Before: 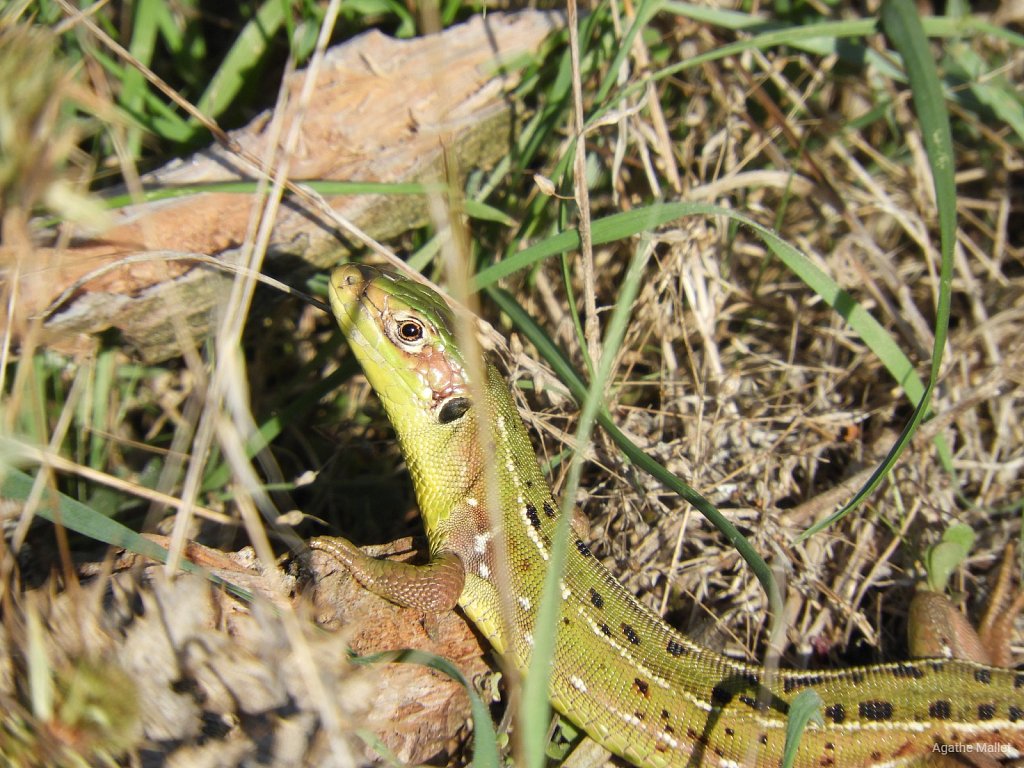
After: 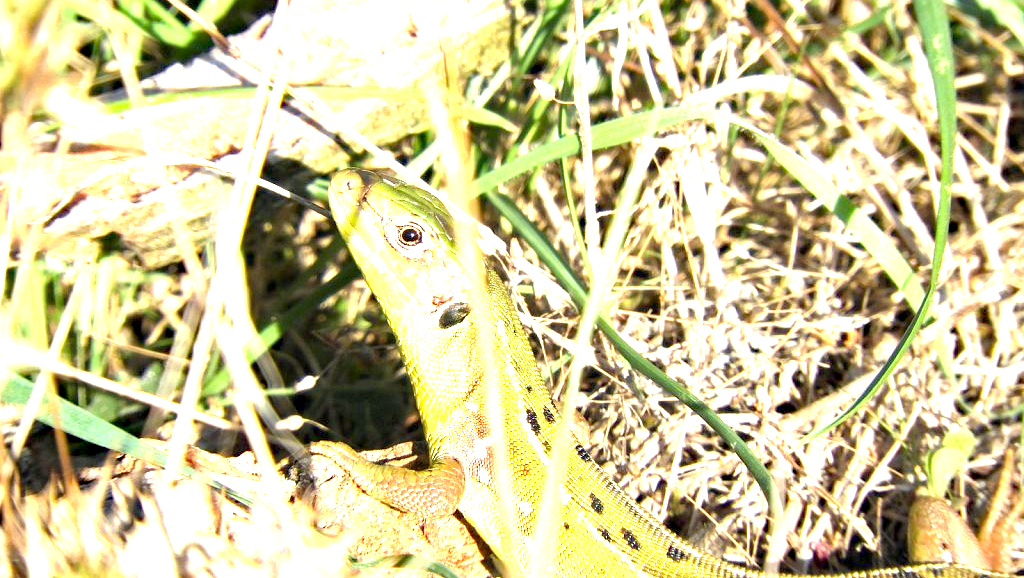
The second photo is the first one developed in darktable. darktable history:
haze removal: strength 0.278, distance 0.253, compatibility mode true, adaptive false
crop and rotate: top 12.393%, bottom 12.217%
exposure: black level correction 0.001, exposure 2 EV, compensate exposure bias true, compensate highlight preservation false
